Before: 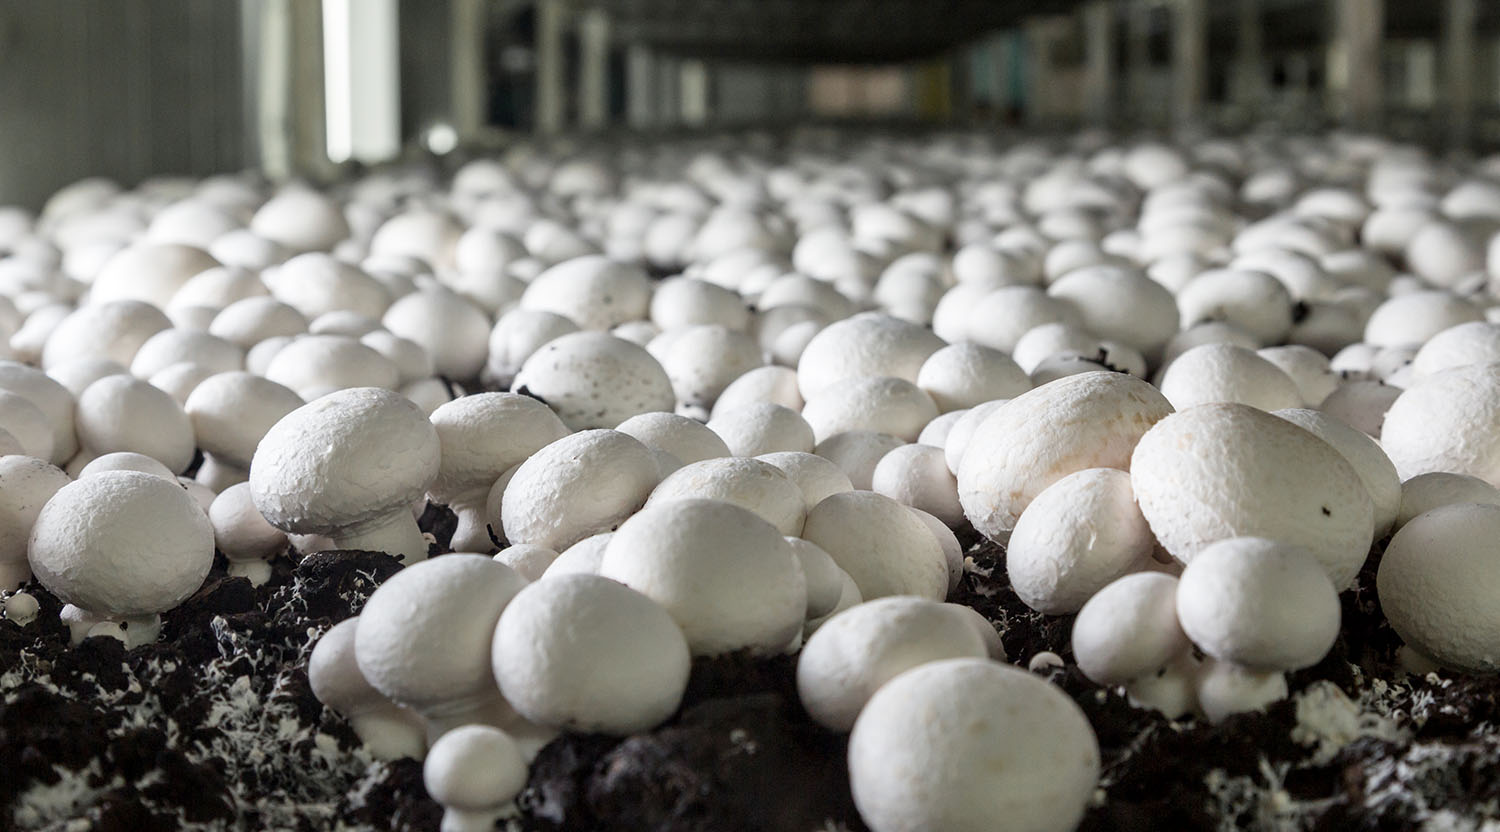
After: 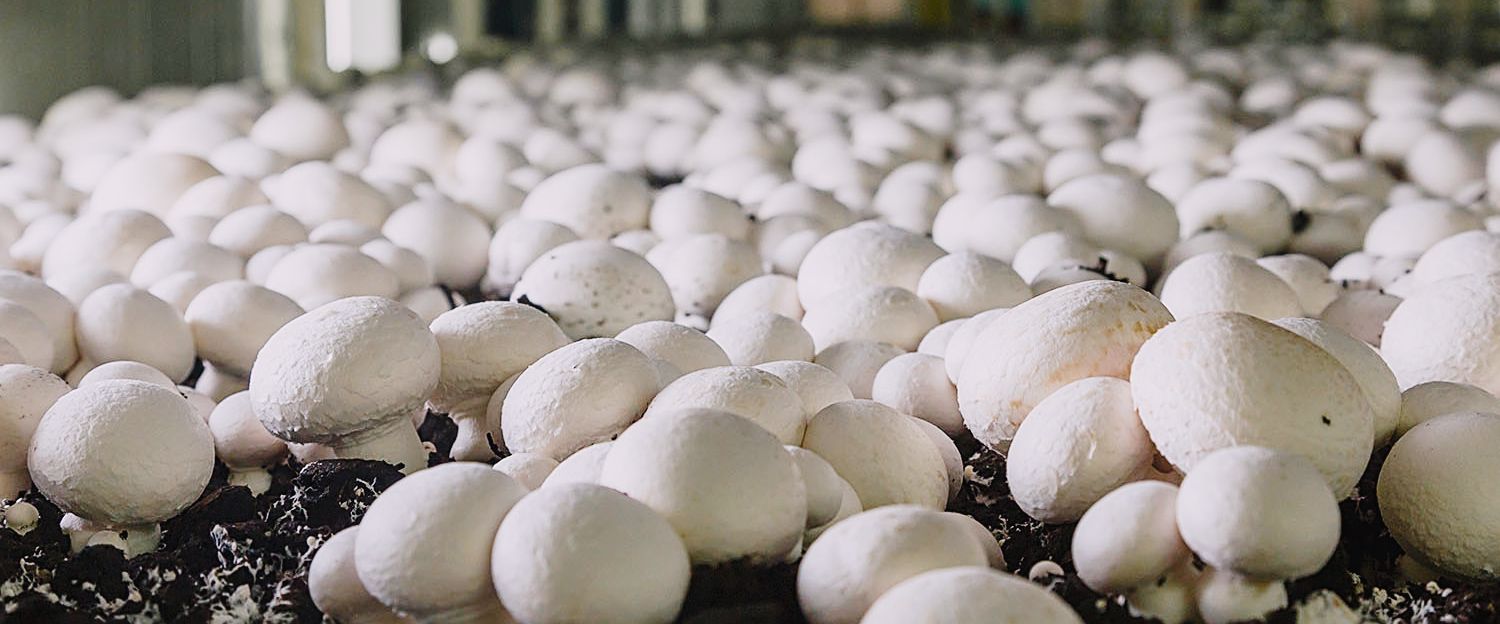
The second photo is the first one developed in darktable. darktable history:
crop: top 11.015%, bottom 13.955%
sharpen: on, module defaults
tone curve: curves: ch0 [(0, 0.019) (0.204, 0.162) (0.491, 0.519) (0.748, 0.765) (1, 0.919)]; ch1 [(0, 0) (0.201, 0.113) (0.372, 0.282) (0.443, 0.434) (0.496, 0.504) (0.566, 0.585) (0.761, 0.803) (1, 1)]; ch2 [(0, 0) (0.434, 0.447) (0.483, 0.487) (0.555, 0.563) (0.697, 0.68) (1, 1)], preserve colors none
contrast brightness saturation: contrast 0.033, brightness 0.059, saturation 0.124
contrast equalizer: octaves 7, y [[0.5, 0.5, 0.472, 0.5, 0.5, 0.5], [0.5 ×6], [0.5 ×6], [0 ×6], [0 ×6]]
color correction: highlights a* -0.128, highlights b* -5.65, shadows a* -0.138, shadows b* -0.111
color balance rgb: power › hue 326.6°, highlights gain › chroma 2.071%, highlights gain › hue 45.8°, perceptual saturation grading › global saturation 20%, perceptual saturation grading › highlights -24.871%, perceptual saturation grading › shadows 25.215%, global vibrance 20%
